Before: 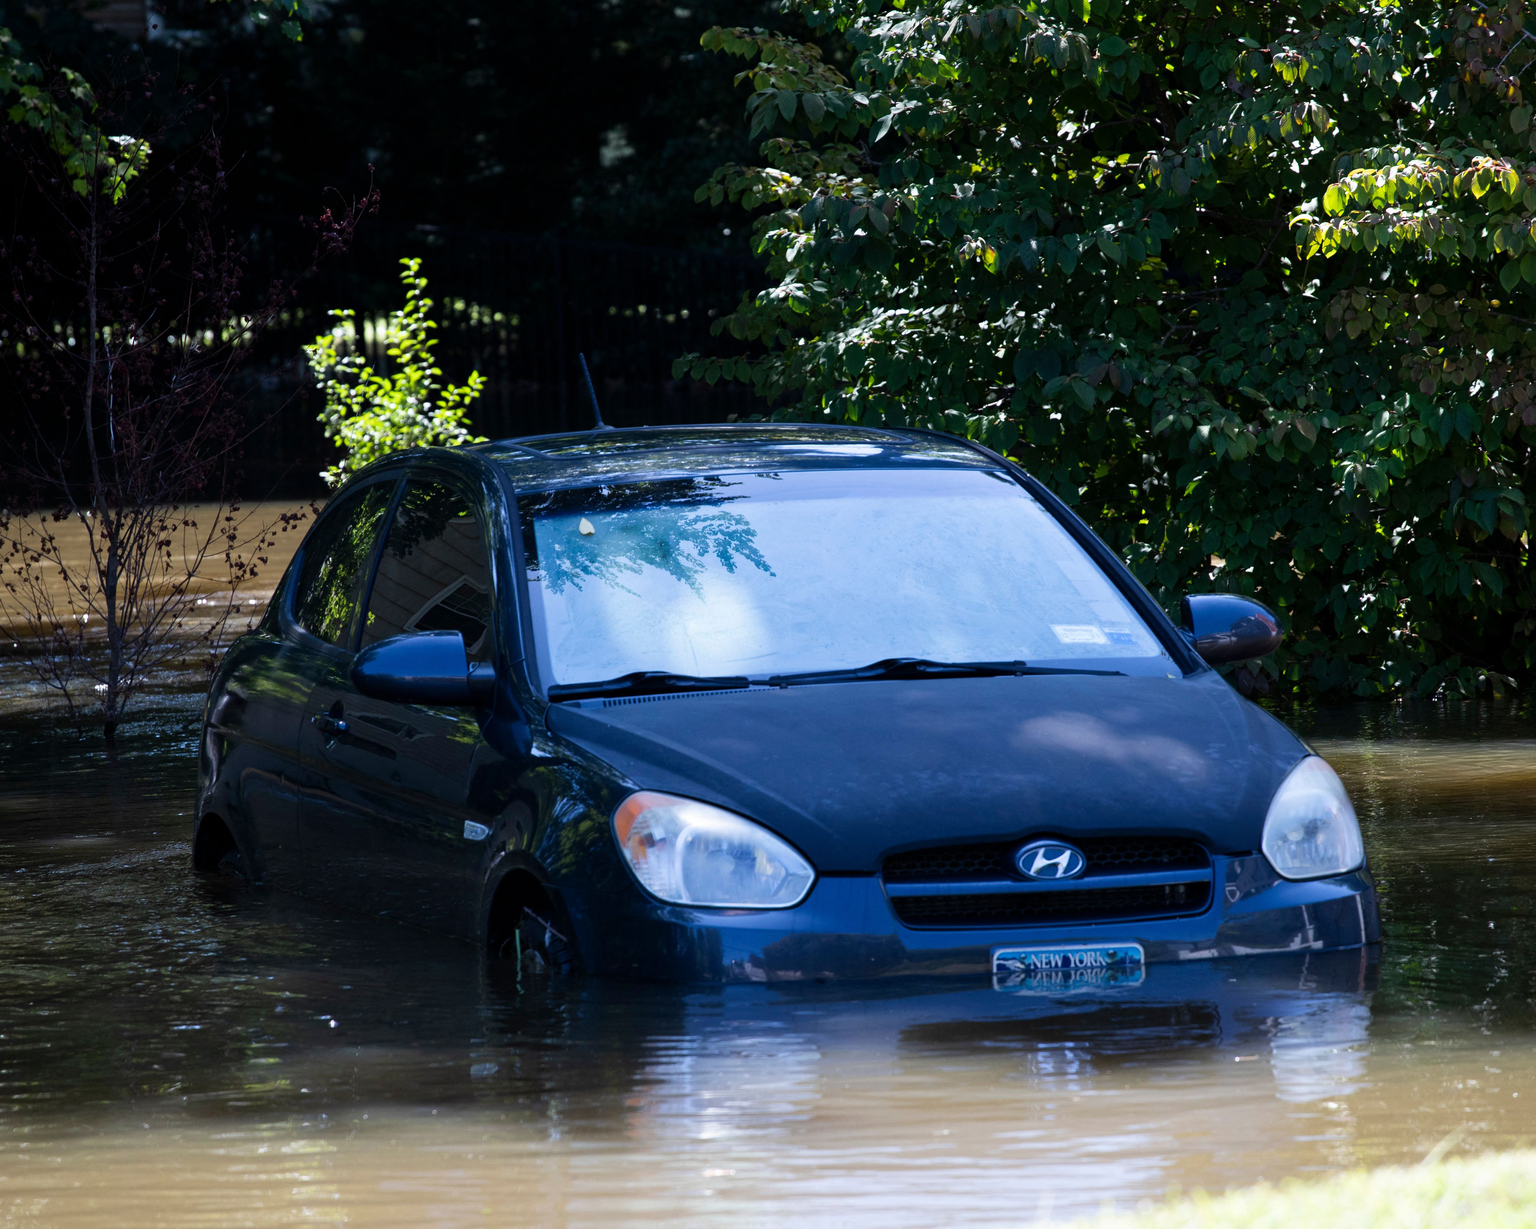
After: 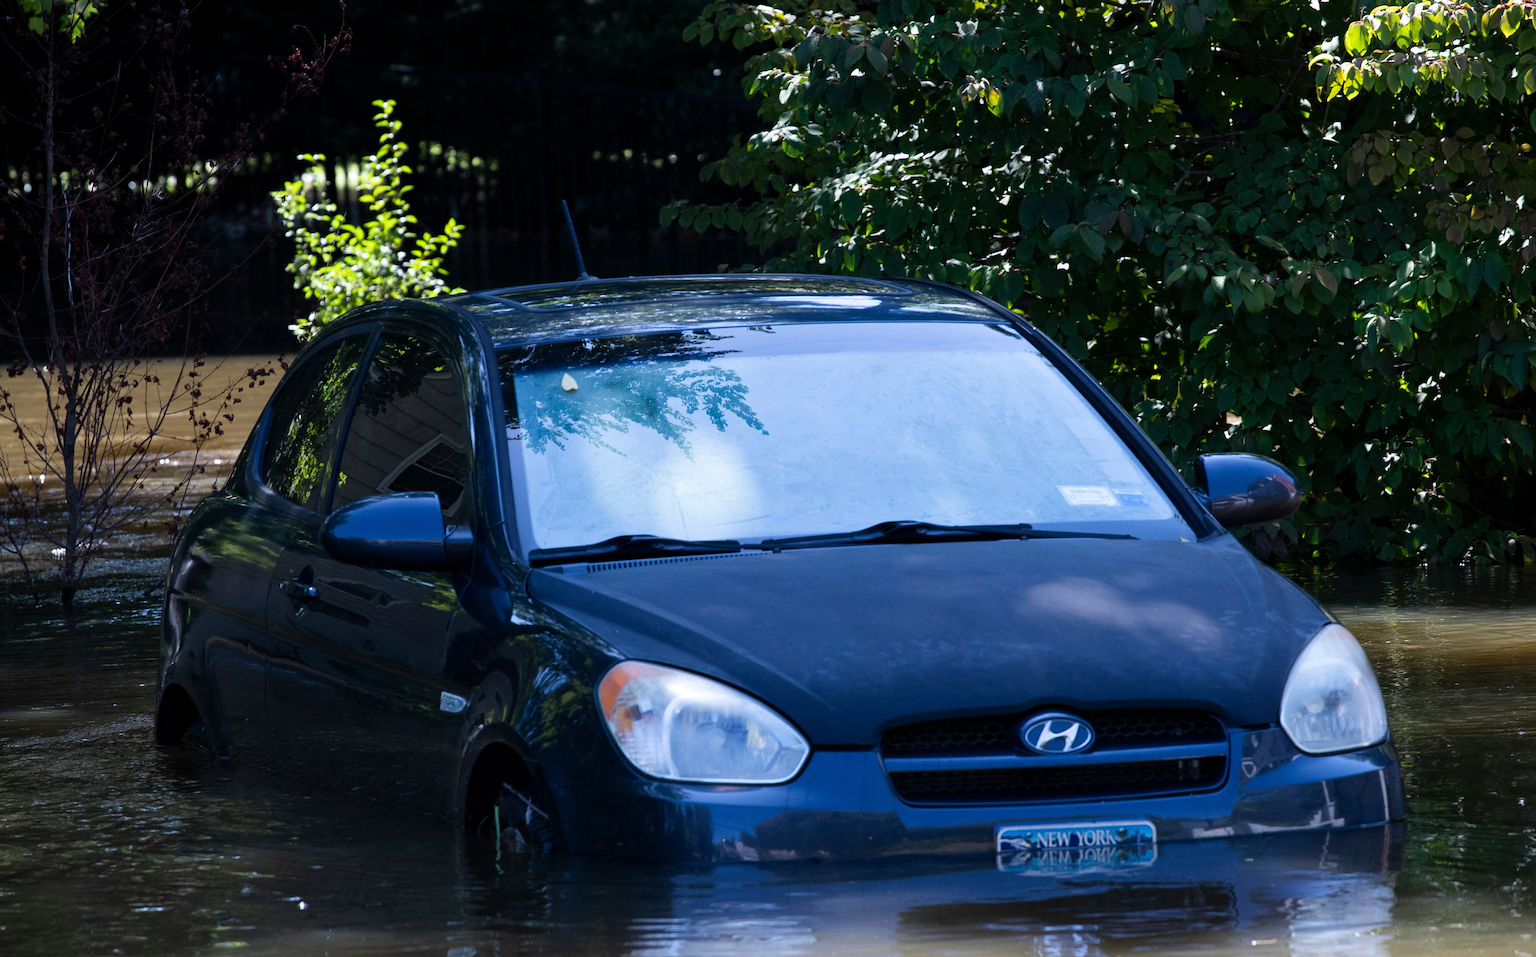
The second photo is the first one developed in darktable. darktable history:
crop and rotate: left 2.991%, top 13.302%, right 1.981%, bottom 12.636%
tone equalizer: on, module defaults
rotate and perspective: automatic cropping original format, crop left 0, crop top 0
